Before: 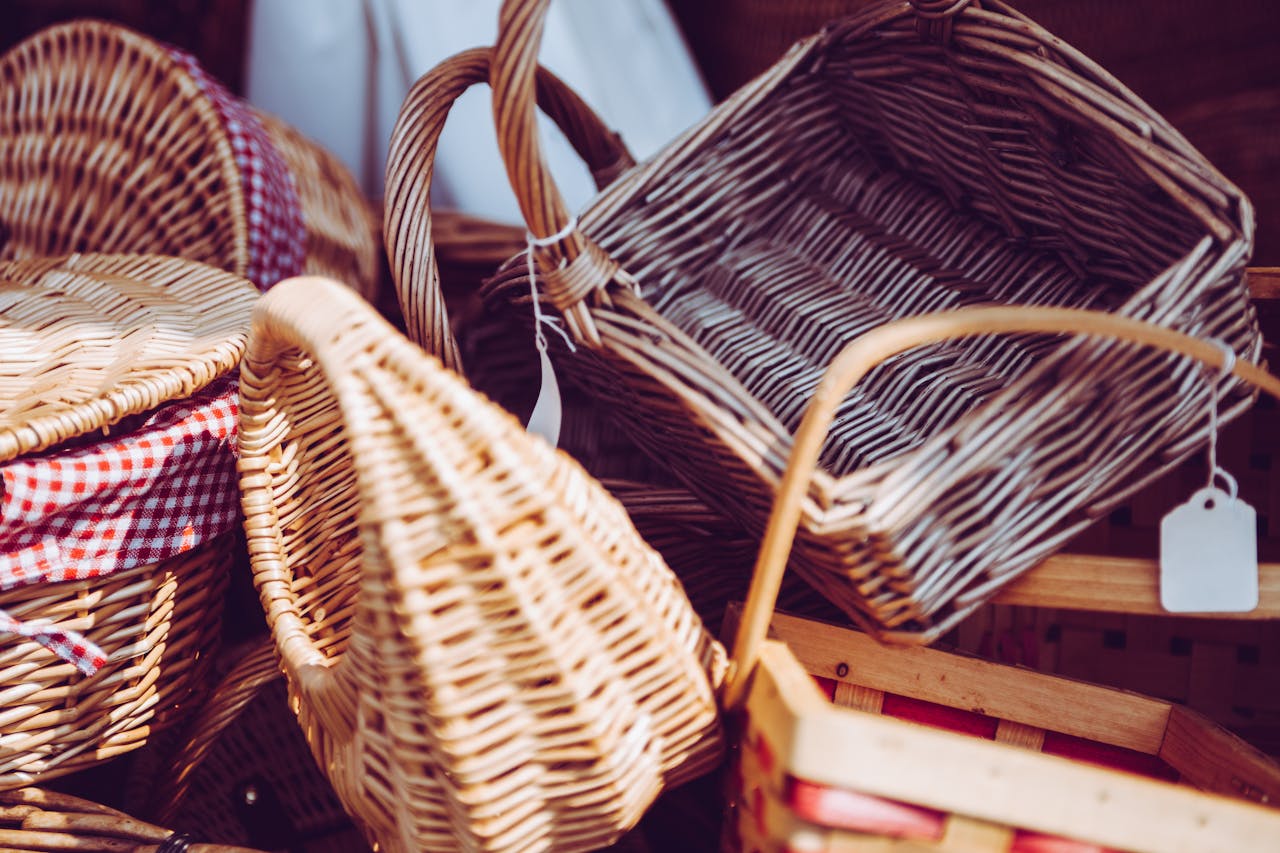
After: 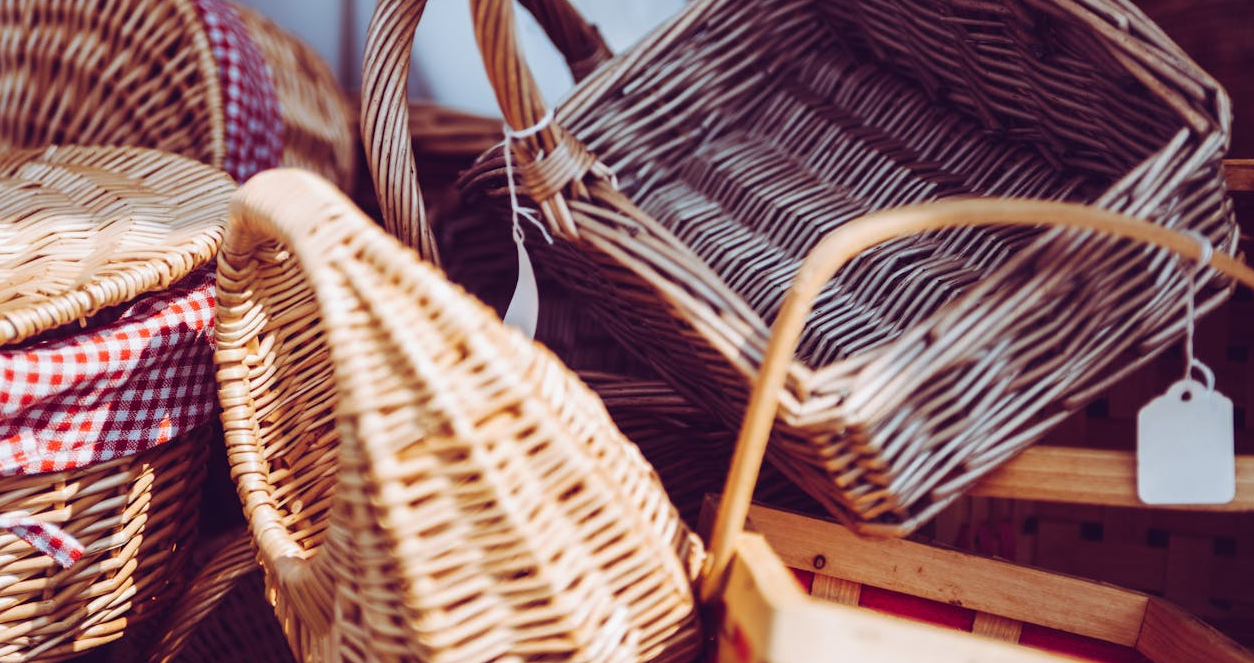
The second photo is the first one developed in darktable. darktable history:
crop and rotate: left 1.872%, top 12.85%, right 0.154%, bottom 9.394%
